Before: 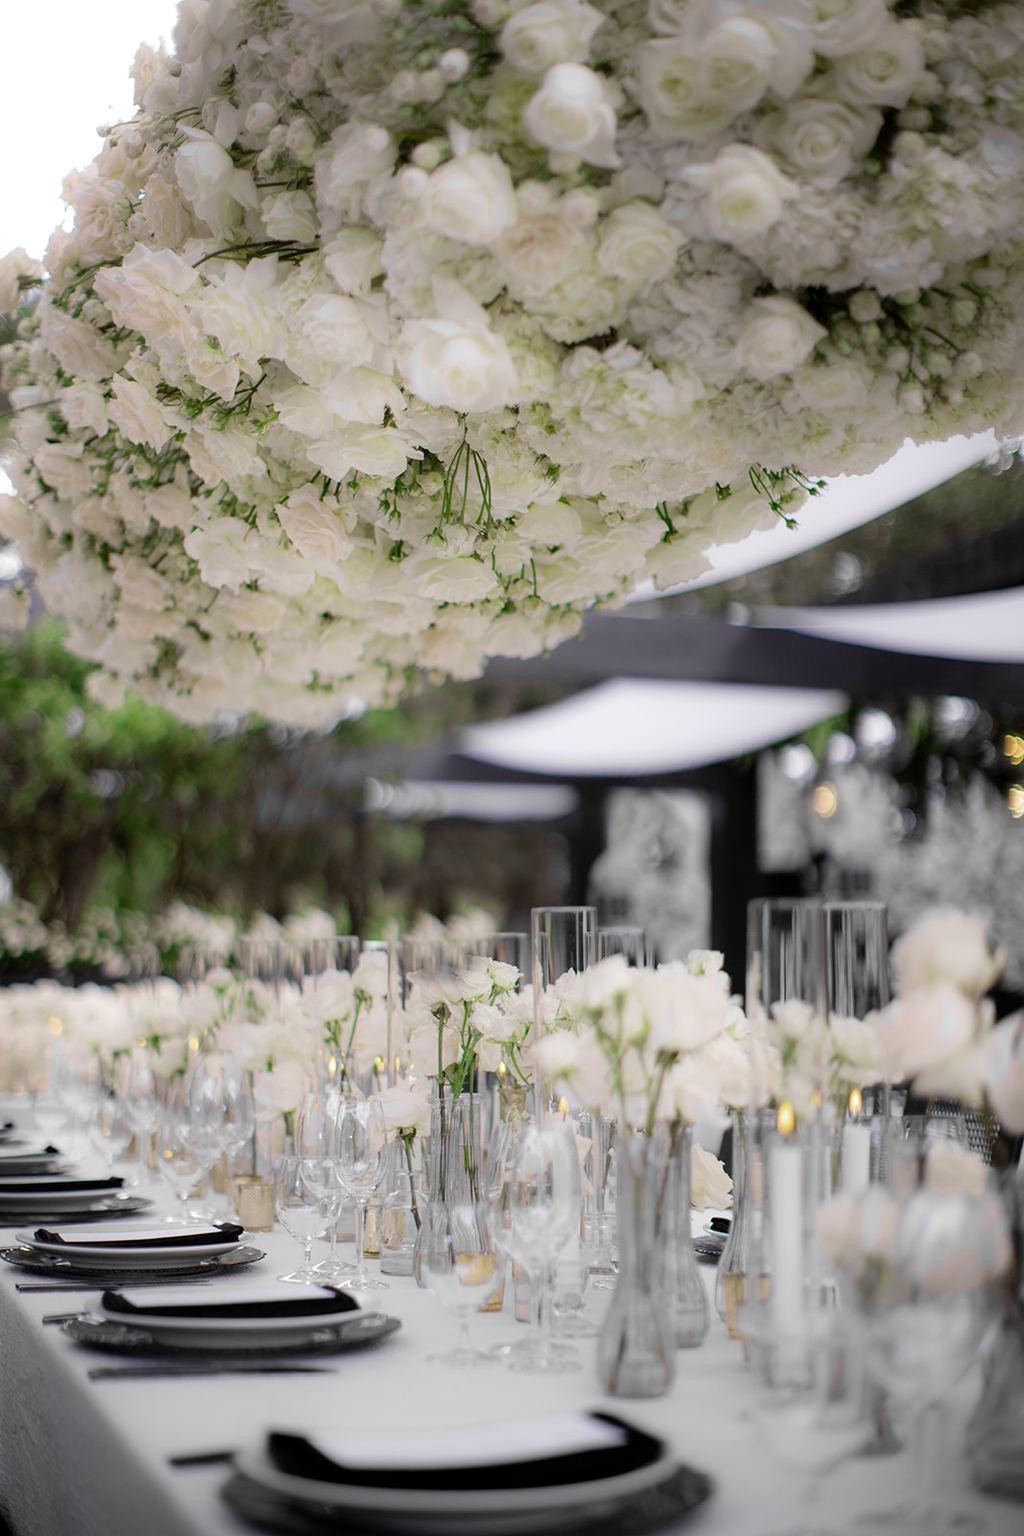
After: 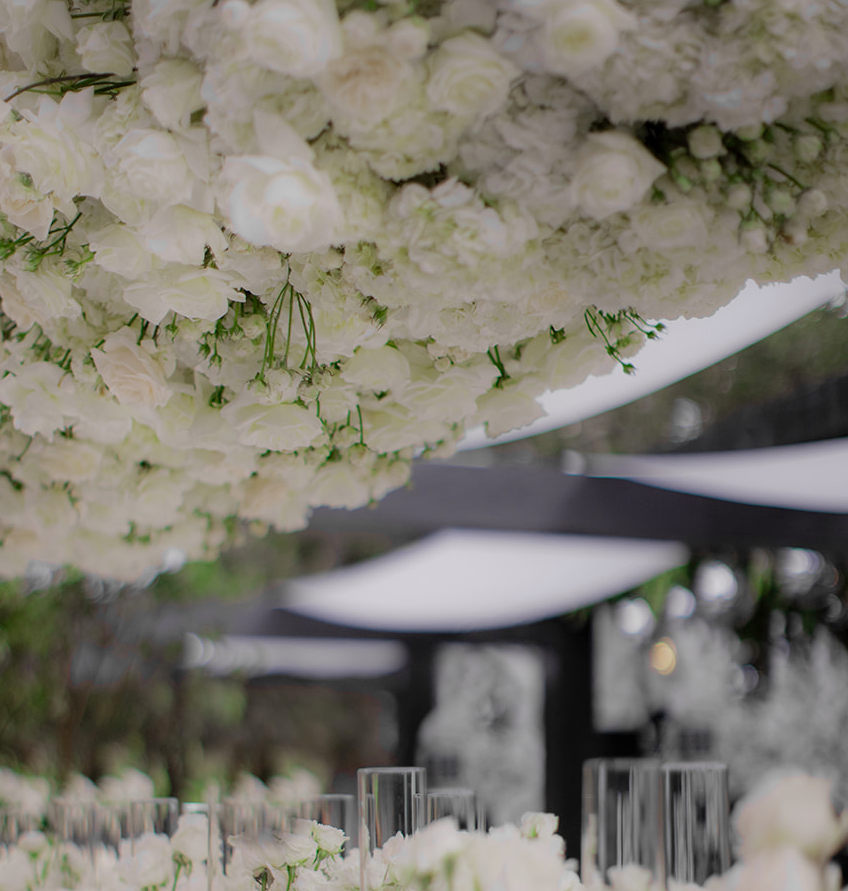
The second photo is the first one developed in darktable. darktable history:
crop: left 18.38%, top 11.092%, right 2.134%, bottom 33.217%
tone equalizer: -8 EV 0.25 EV, -7 EV 0.417 EV, -6 EV 0.417 EV, -5 EV 0.25 EV, -3 EV -0.25 EV, -2 EV -0.417 EV, -1 EV -0.417 EV, +0 EV -0.25 EV, edges refinement/feathering 500, mask exposure compensation -1.57 EV, preserve details guided filter
